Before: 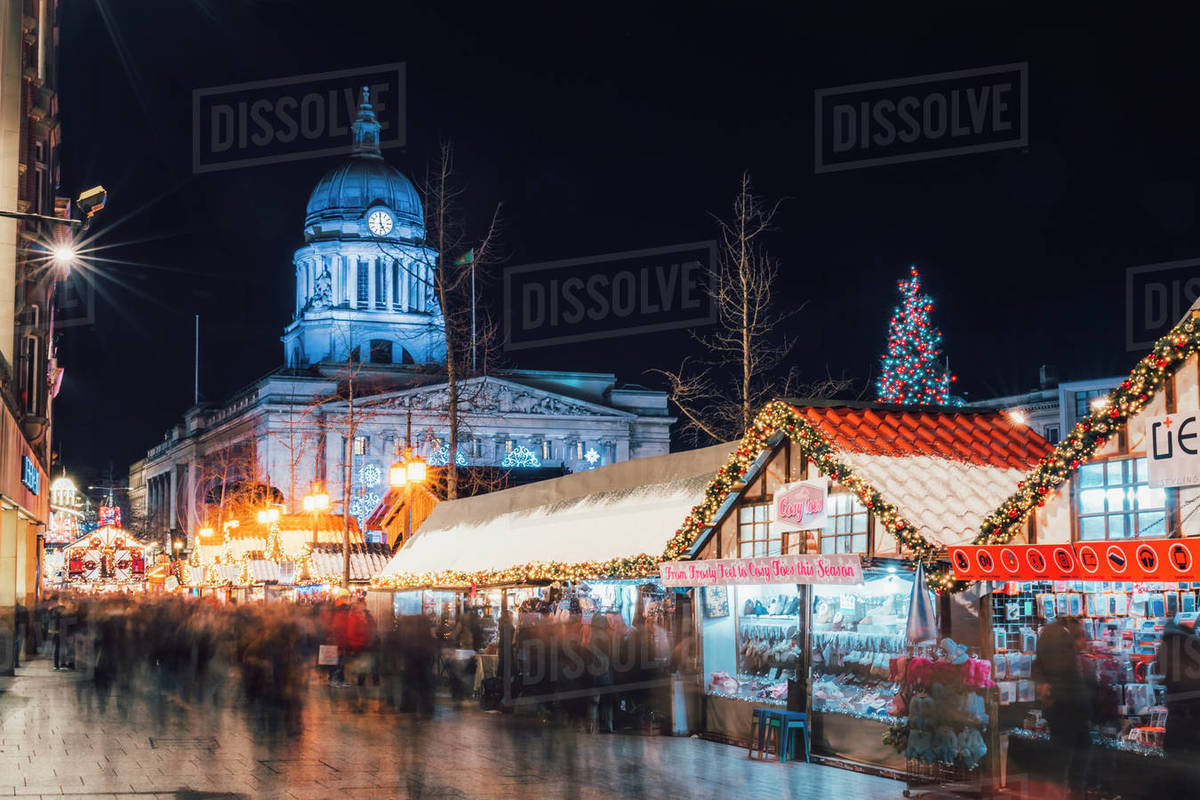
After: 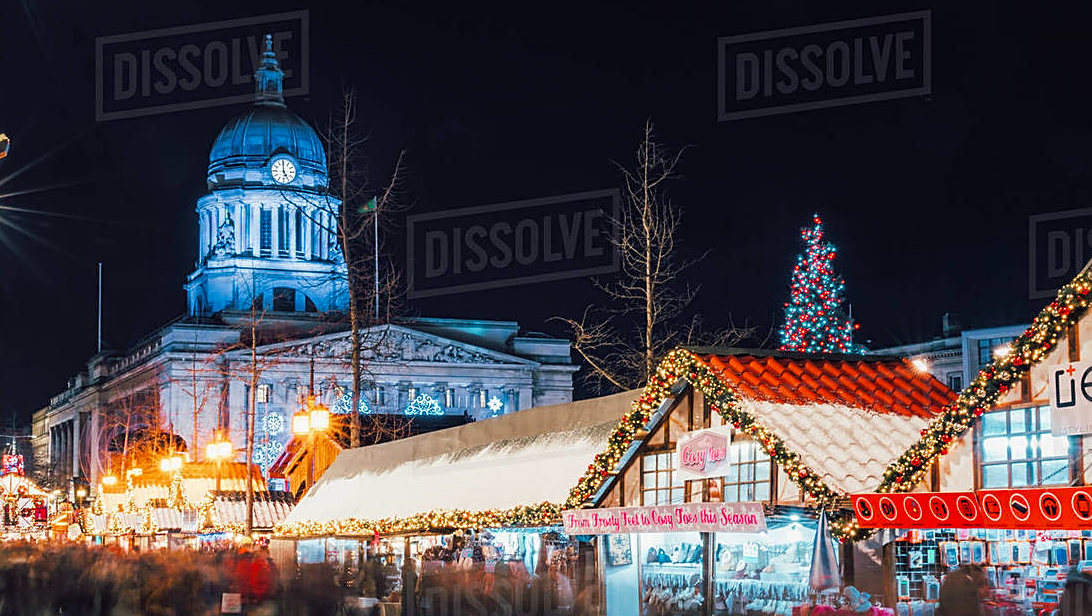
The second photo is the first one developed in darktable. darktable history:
sharpen: on, module defaults
crop: left 8.155%, top 6.611%, bottom 15.385%
color balance rgb: shadows fall-off 101%, linear chroma grading › mid-tones 7.63%, perceptual saturation grading › mid-tones 11.68%, mask middle-gray fulcrum 22.45%, global vibrance 10.11%, saturation formula JzAzBz (2021)
